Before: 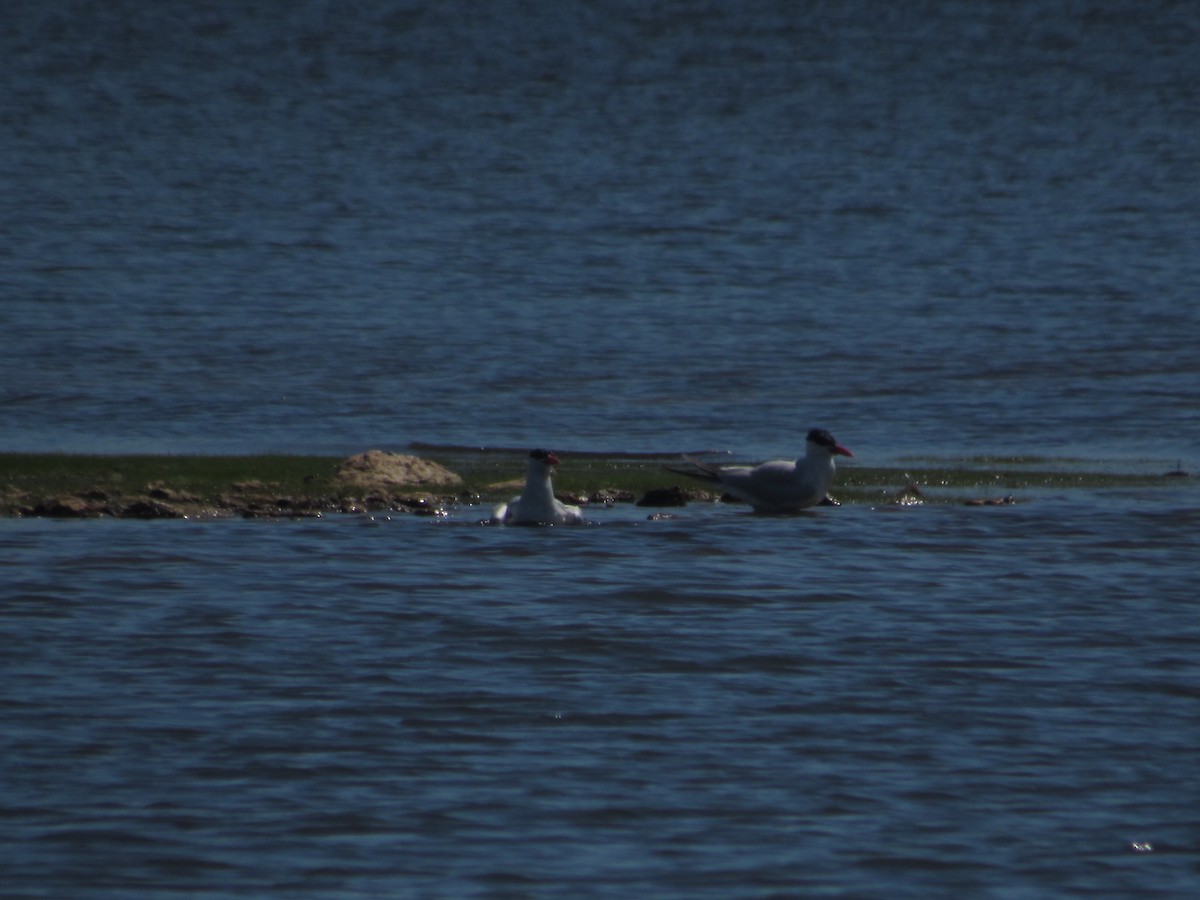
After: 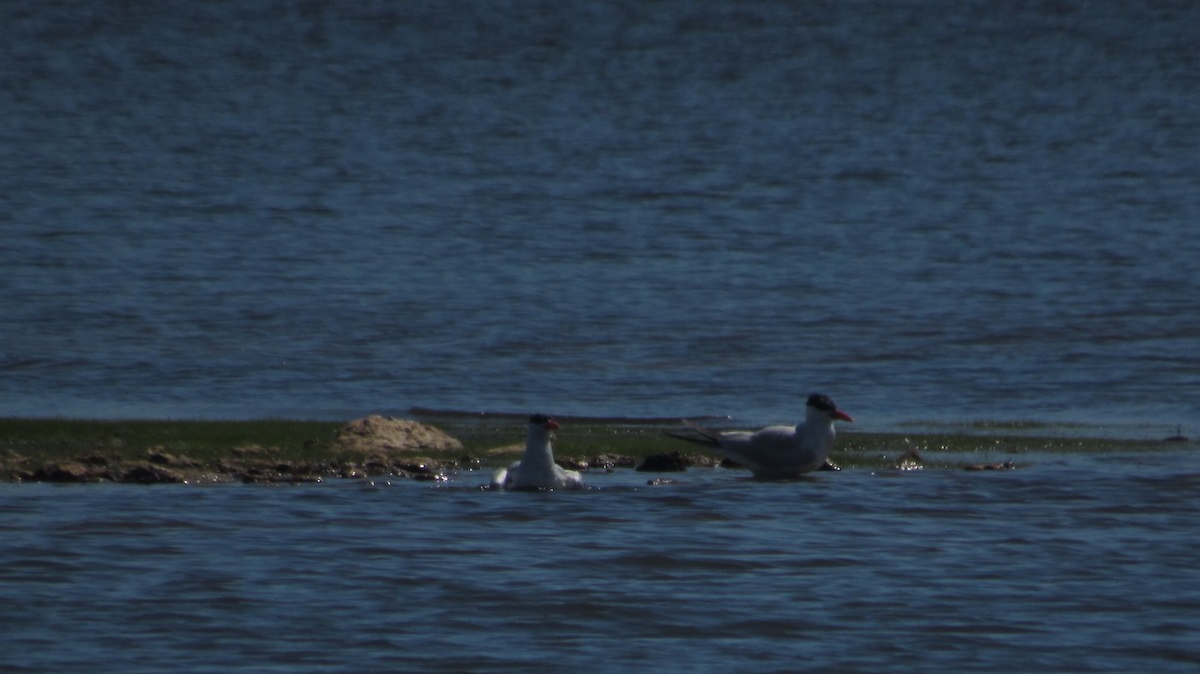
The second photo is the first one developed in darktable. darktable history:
crop: top 3.915%, bottom 21.159%
